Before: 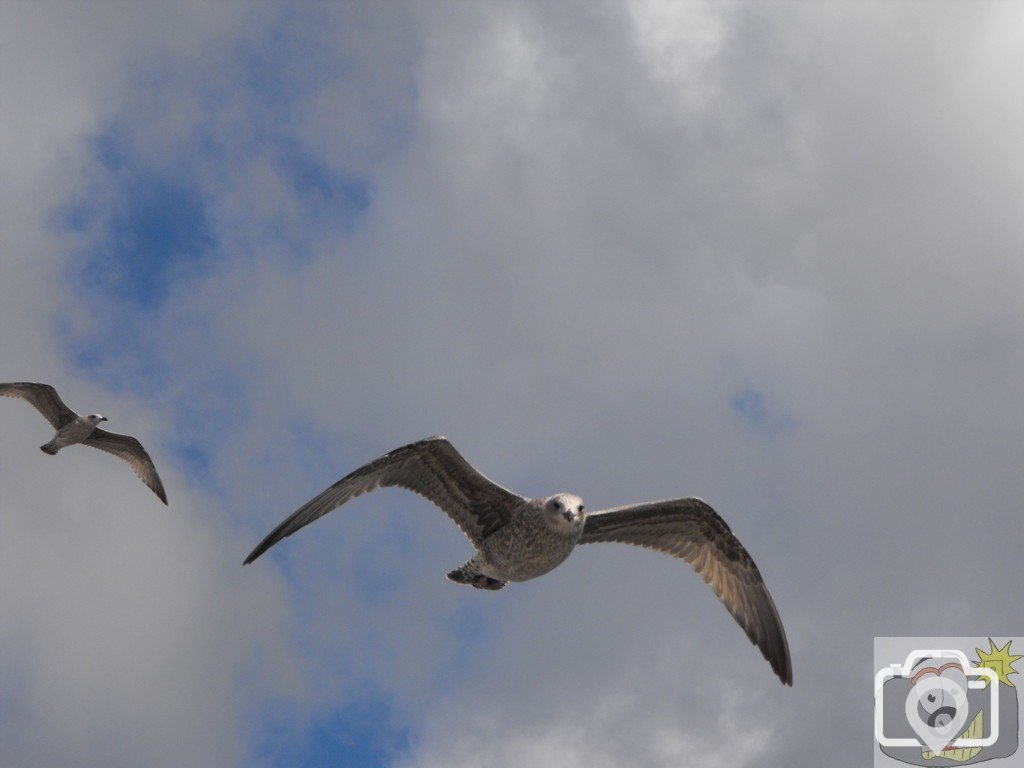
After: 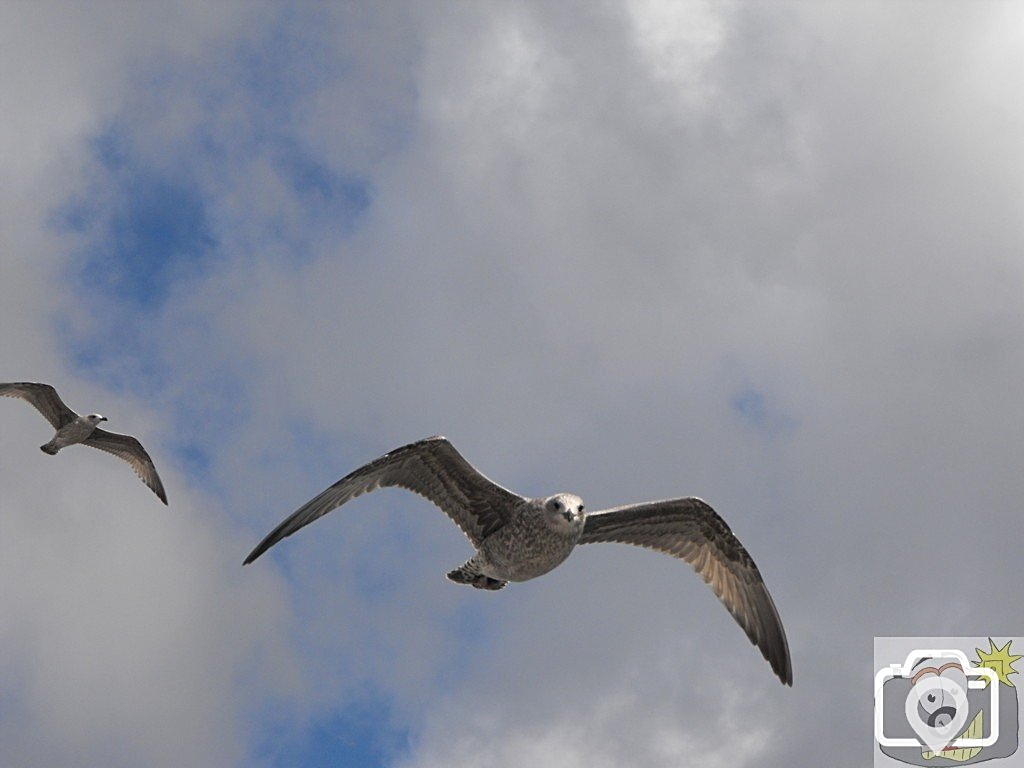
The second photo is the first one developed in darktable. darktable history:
sharpen: on, module defaults
contrast brightness saturation: saturation -0.05
exposure: black level correction 0, exposure 0.2 EV, compensate exposure bias true, compensate highlight preservation false
